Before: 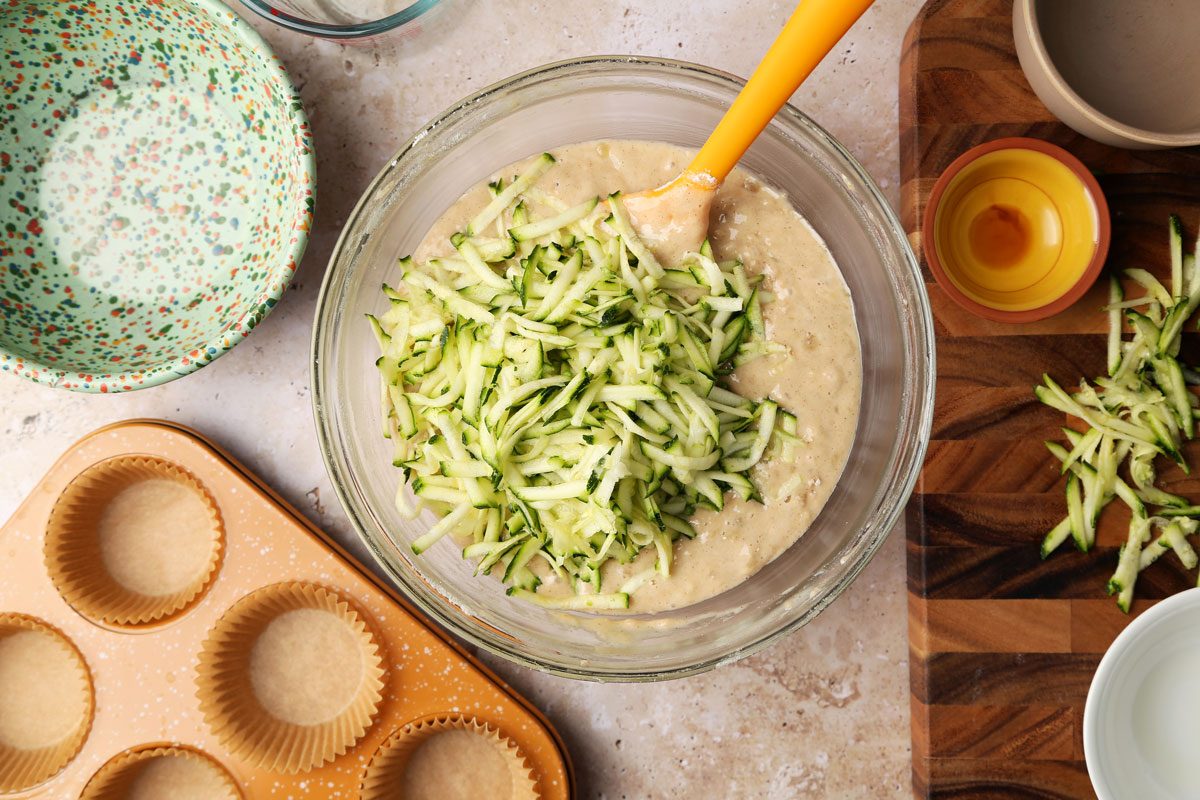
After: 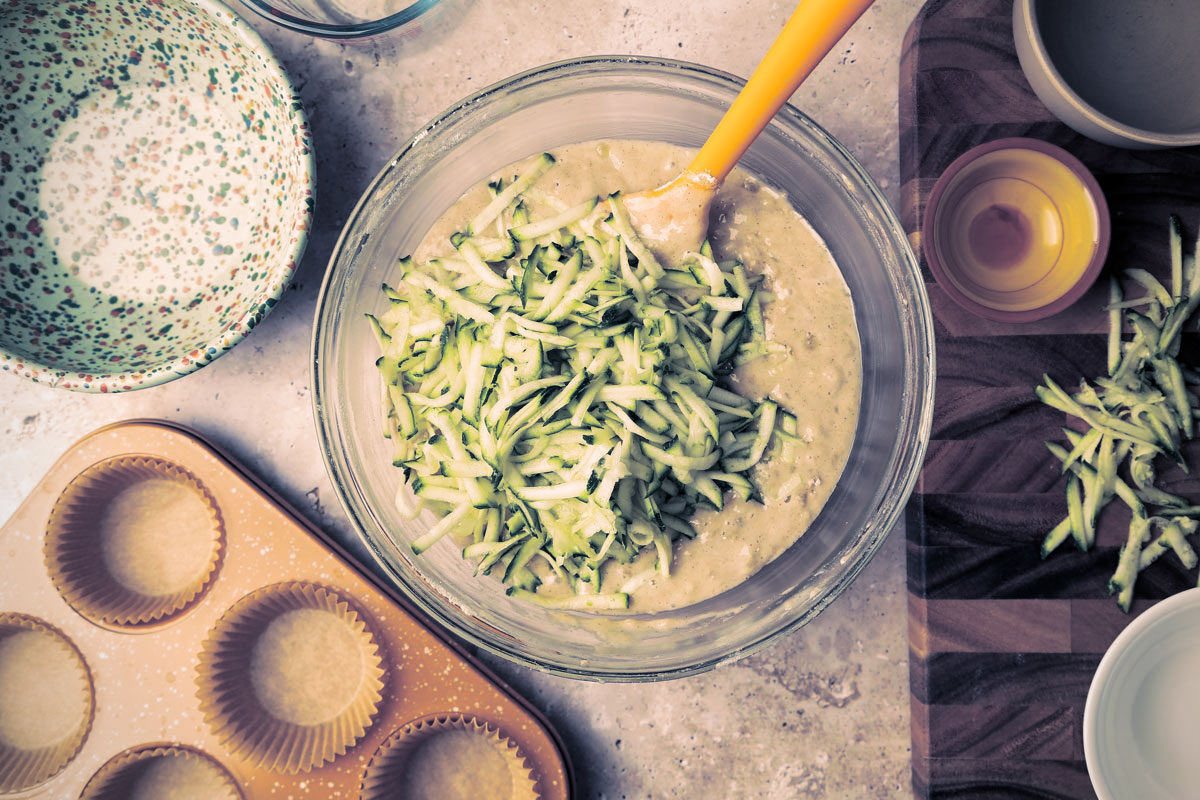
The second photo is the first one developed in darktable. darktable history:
vignetting: fall-off radius 60.92%
local contrast: highlights 100%, shadows 100%, detail 120%, midtone range 0.2
split-toning: shadows › hue 226.8°, shadows › saturation 0.56, highlights › hue 28.8°, balance -40, compress 0%
